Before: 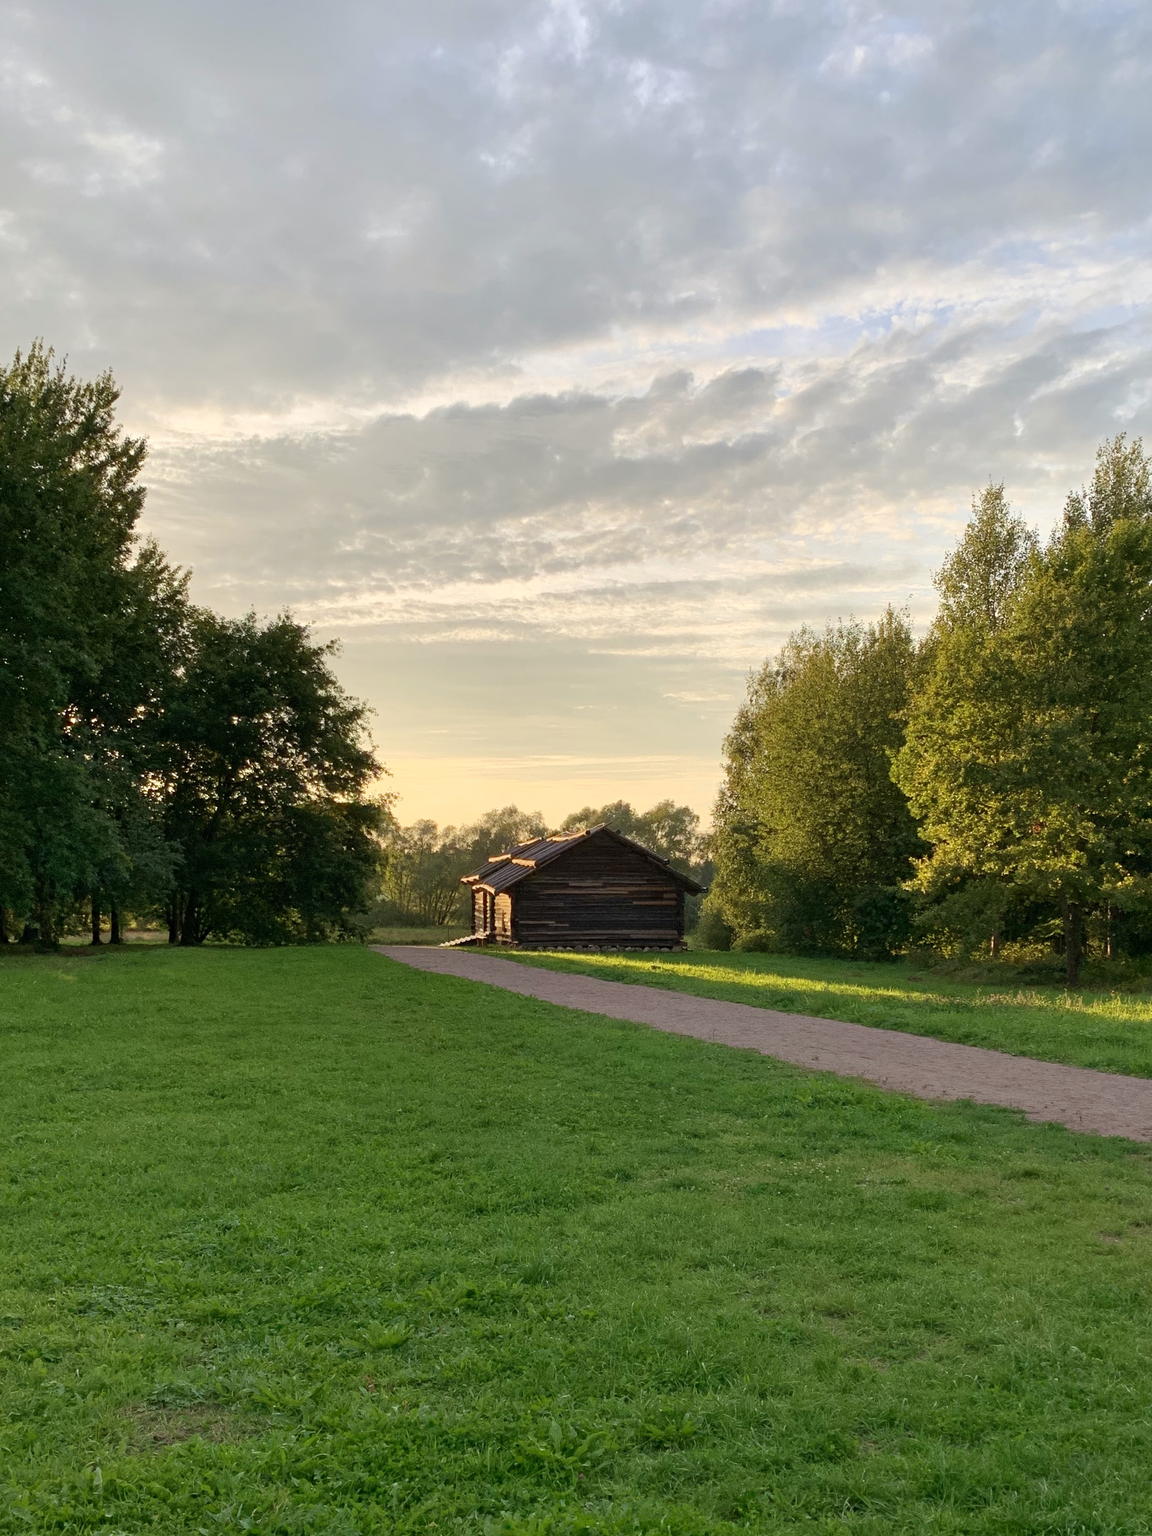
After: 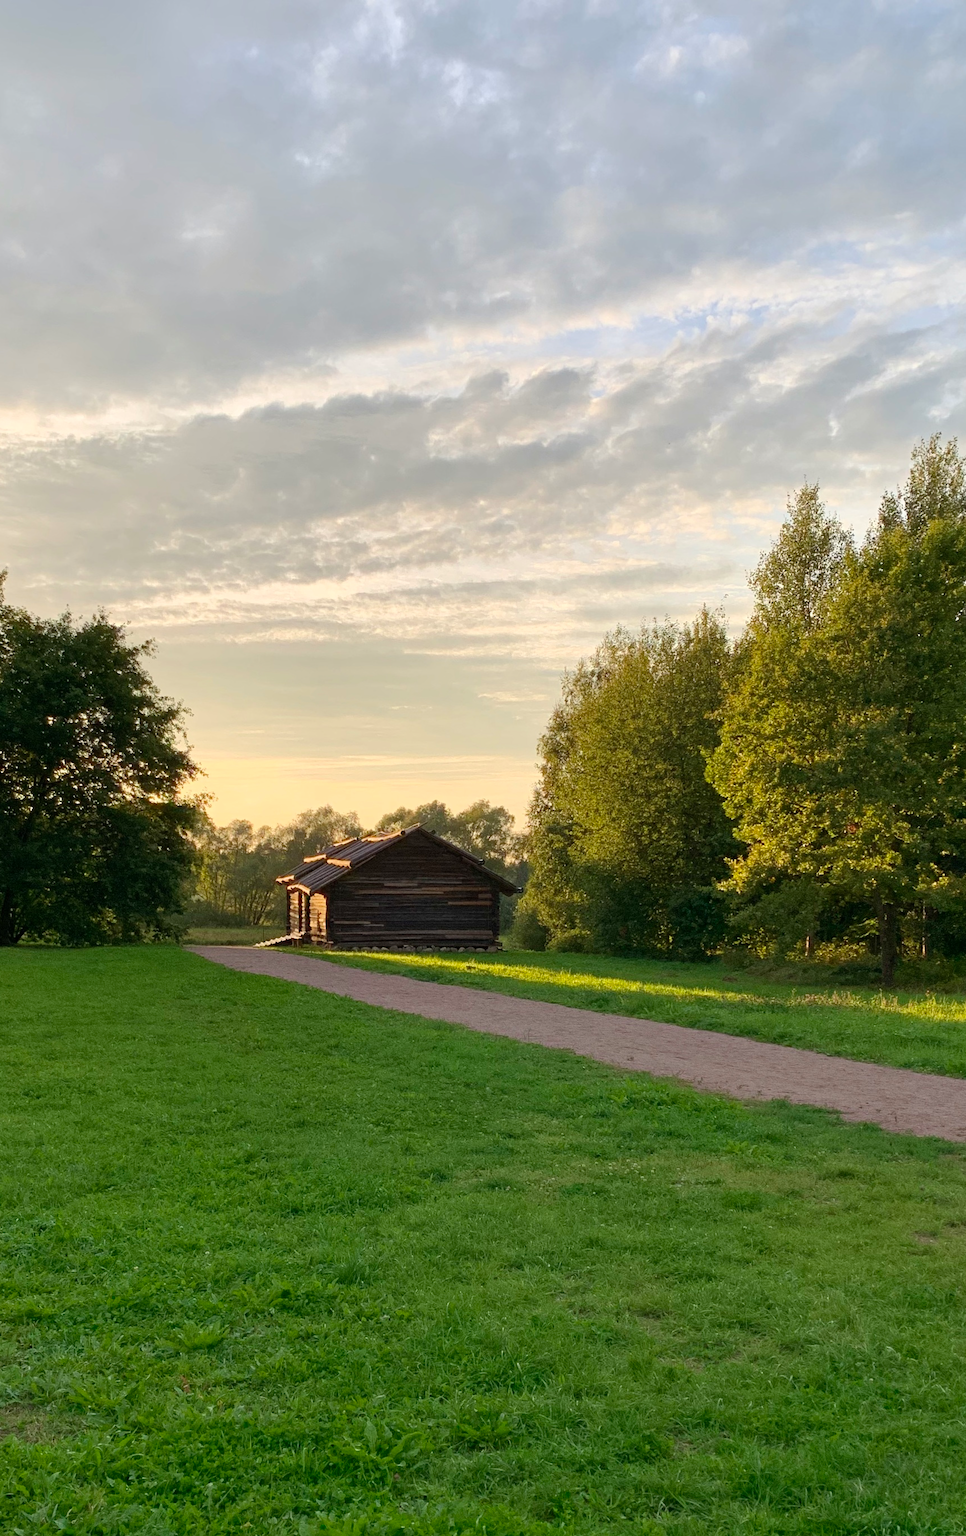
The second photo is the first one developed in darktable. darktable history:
crop: left 16.08%
